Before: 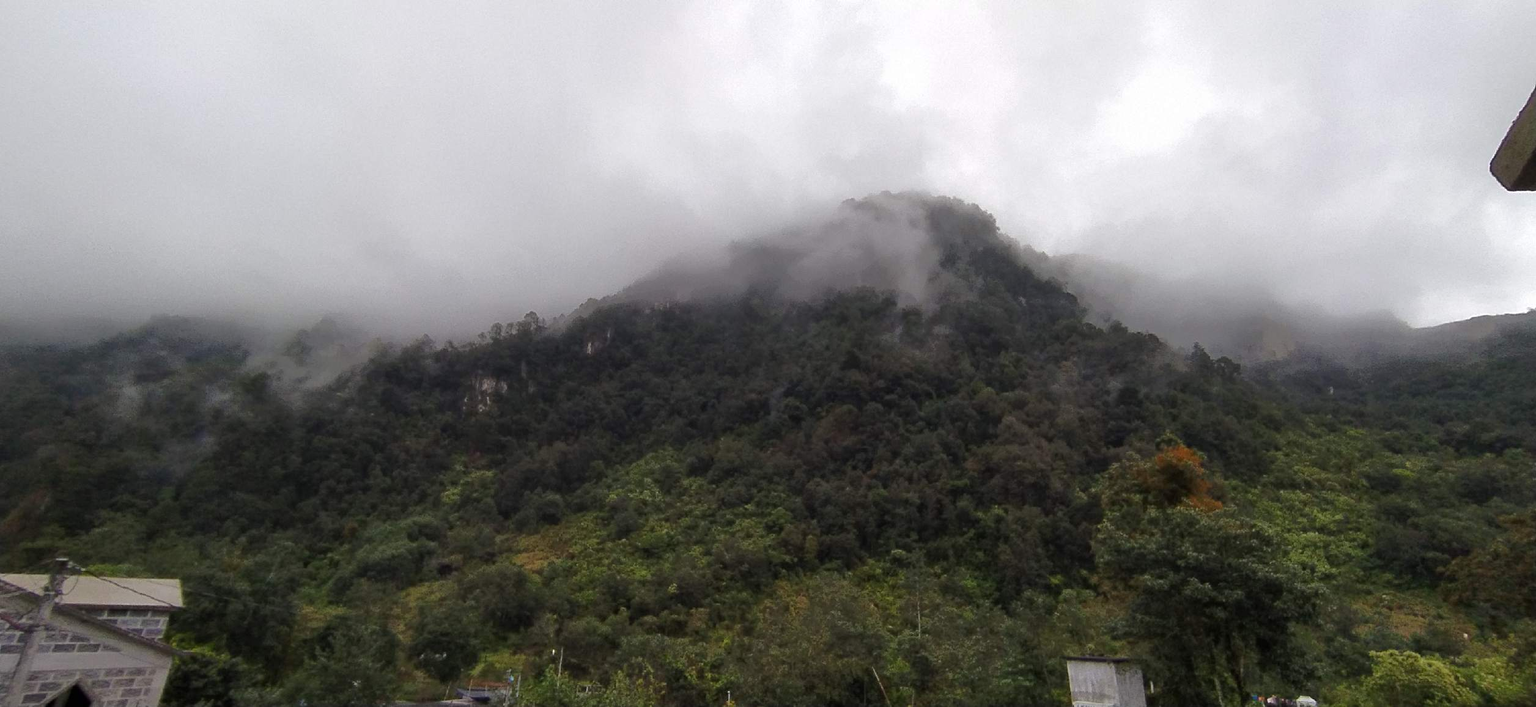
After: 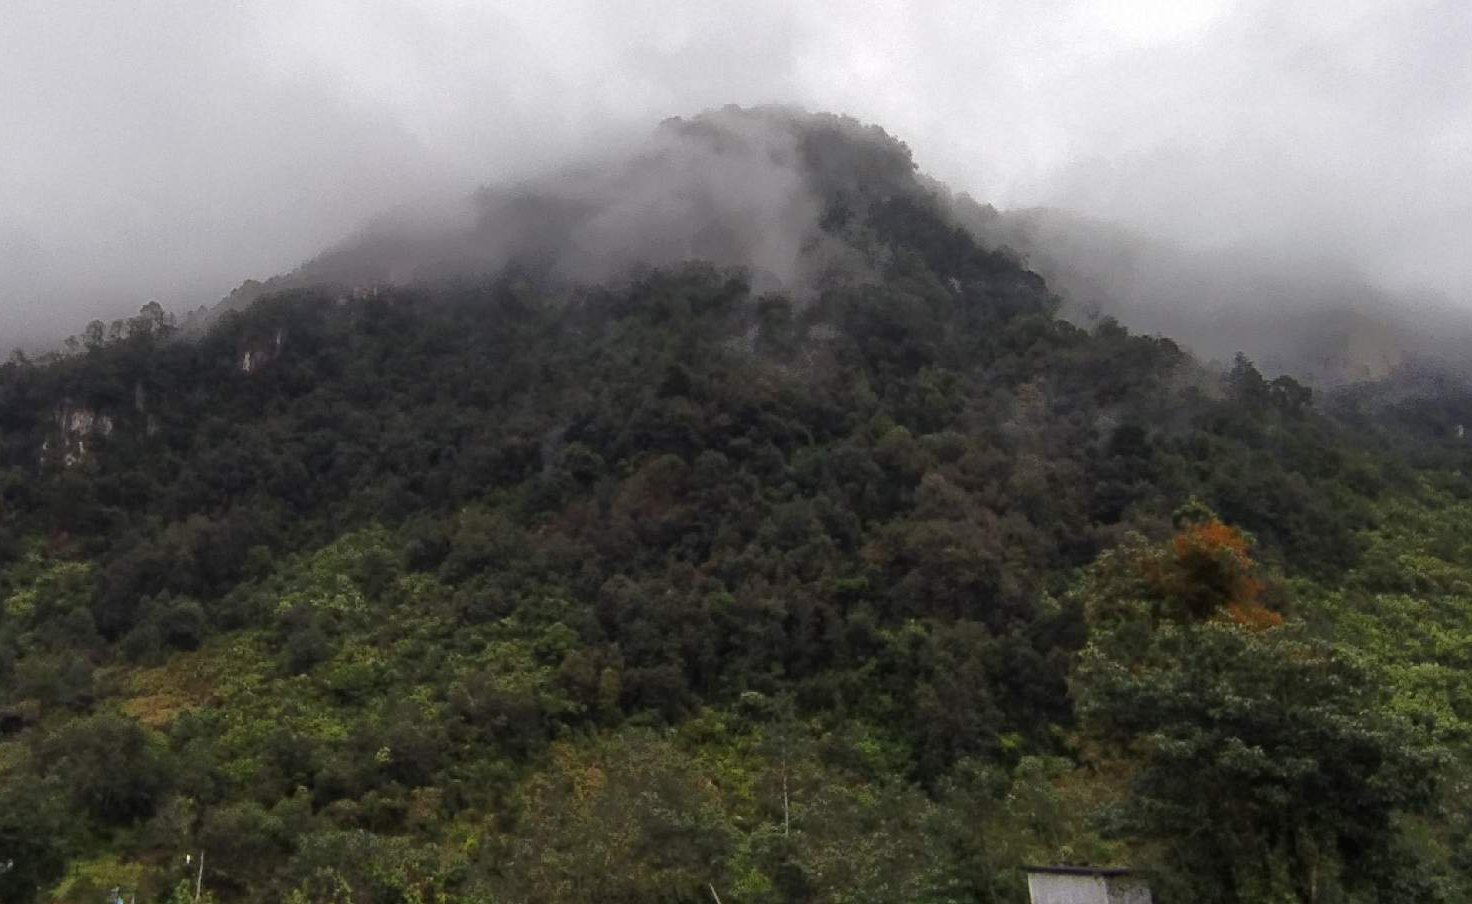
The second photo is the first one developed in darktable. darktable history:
crop and rotate: left 28.571%, top 17.995%, right 12.811%, bottom 3.846%
